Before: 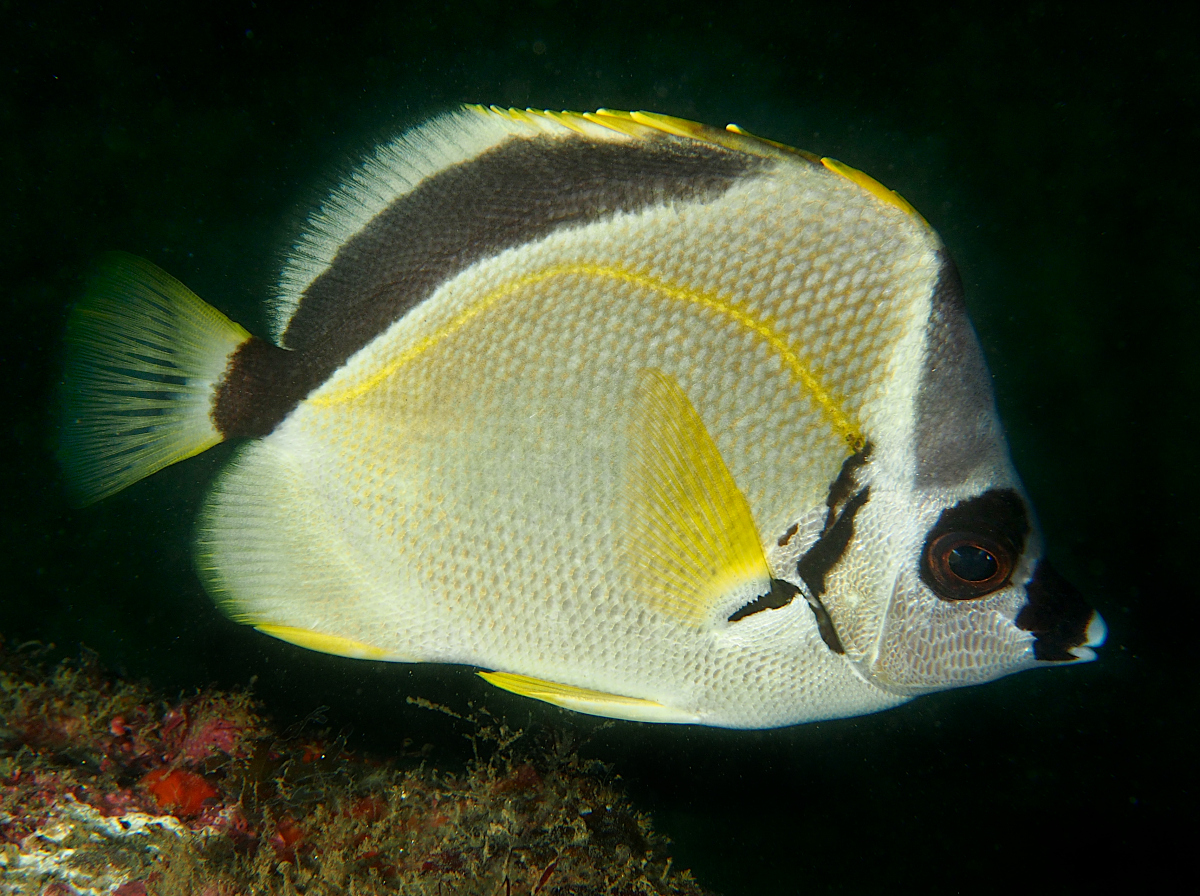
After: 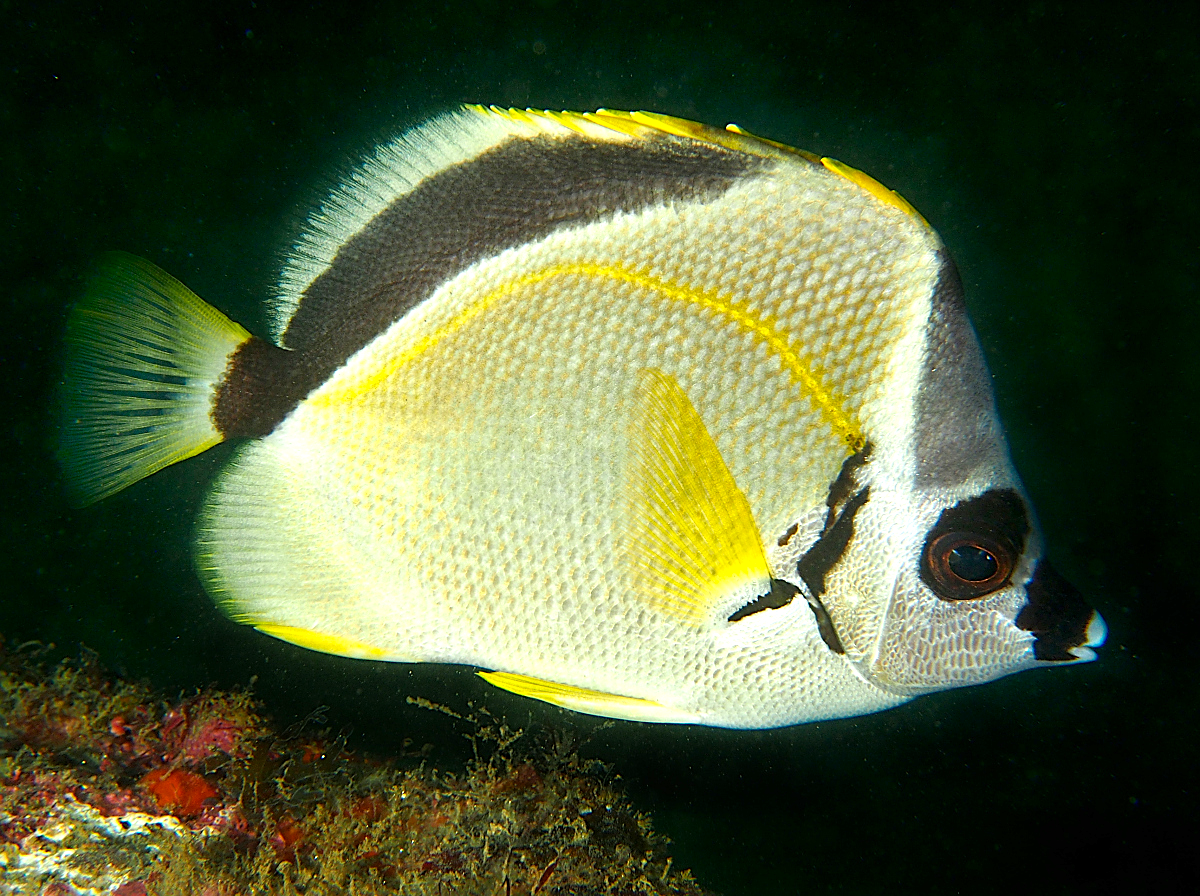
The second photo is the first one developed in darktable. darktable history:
color balance rgb: linear chroma grading › global chroma 15.384%, perceptual saturation grading › global saturation -0.155%
sharpen: on, module defaults
exposure: exposure 0.606 EV, compensate highlight preservation false
